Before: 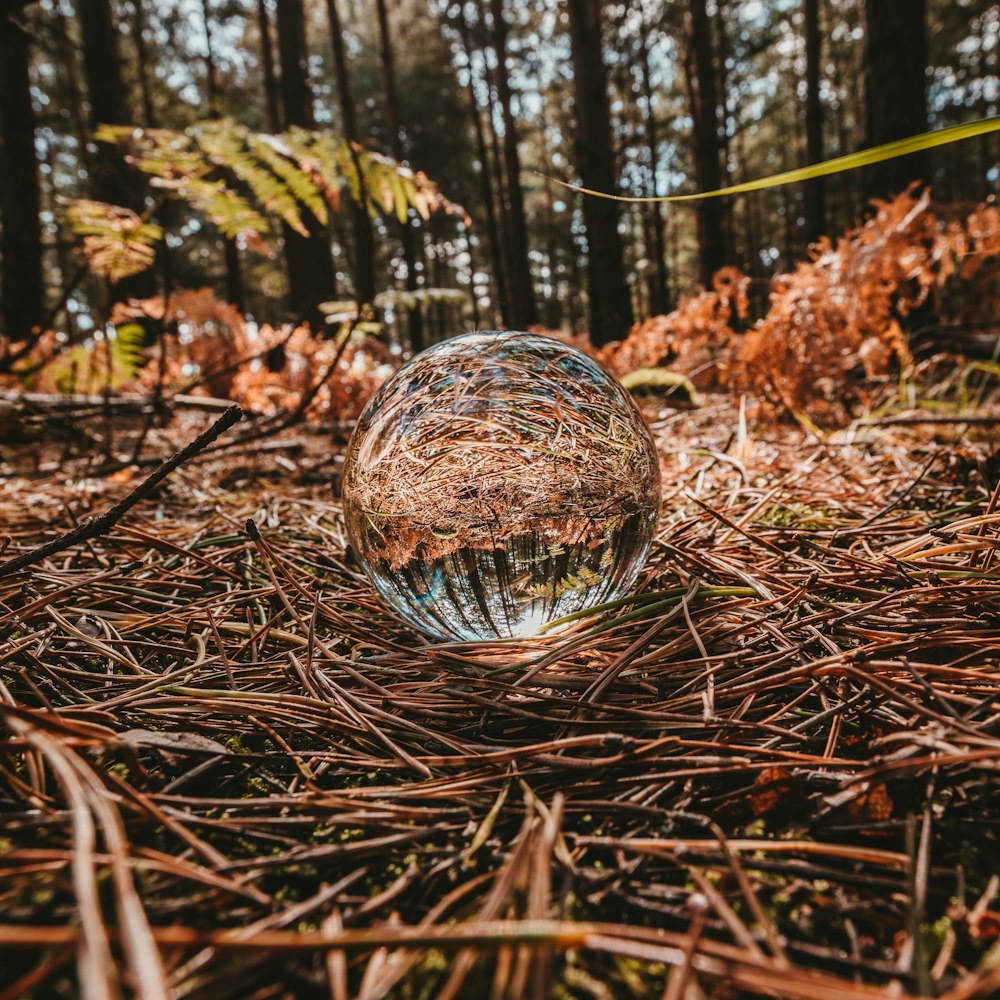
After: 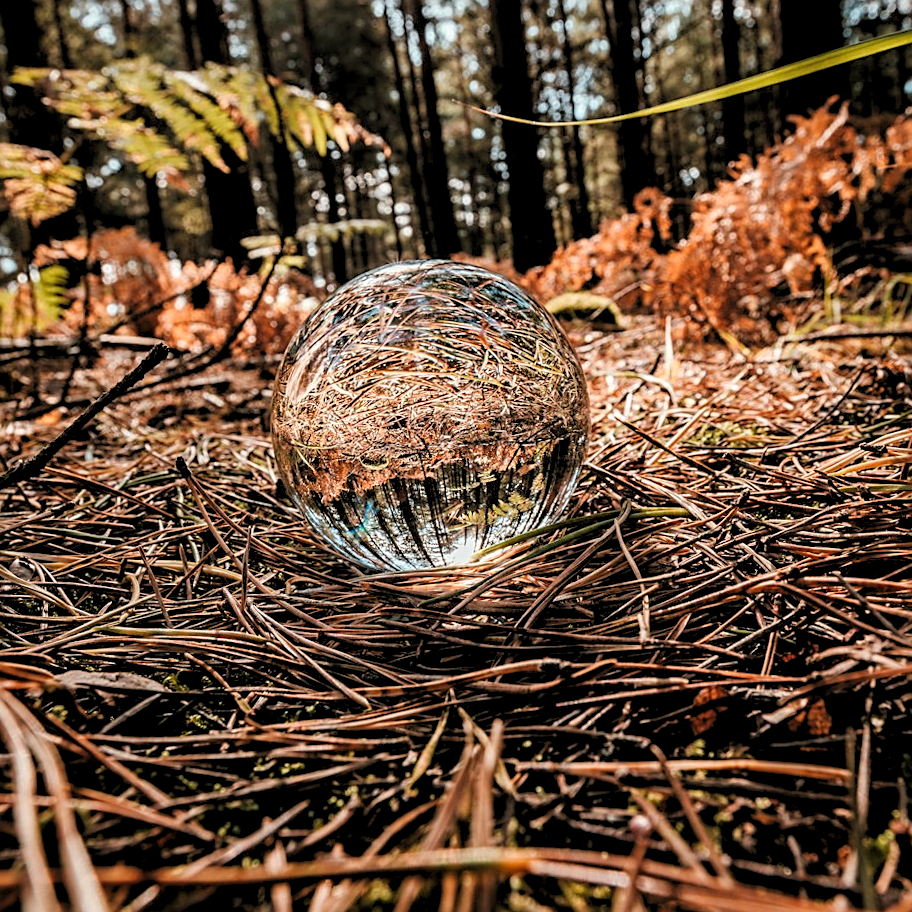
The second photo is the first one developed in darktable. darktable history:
exposure: compensate highlight preservation false
sharpen: on, module defaults
shadows and highlights: shadows -10, white point adjustment 1.5, highlights 10
crop and rotate: angle 1.96°, left 5.673%, top 5.673%
rgb levels: levels [[0.013, 0.434, 0.89], [0, 0.5, 1], [0, 0.5, 1]]
